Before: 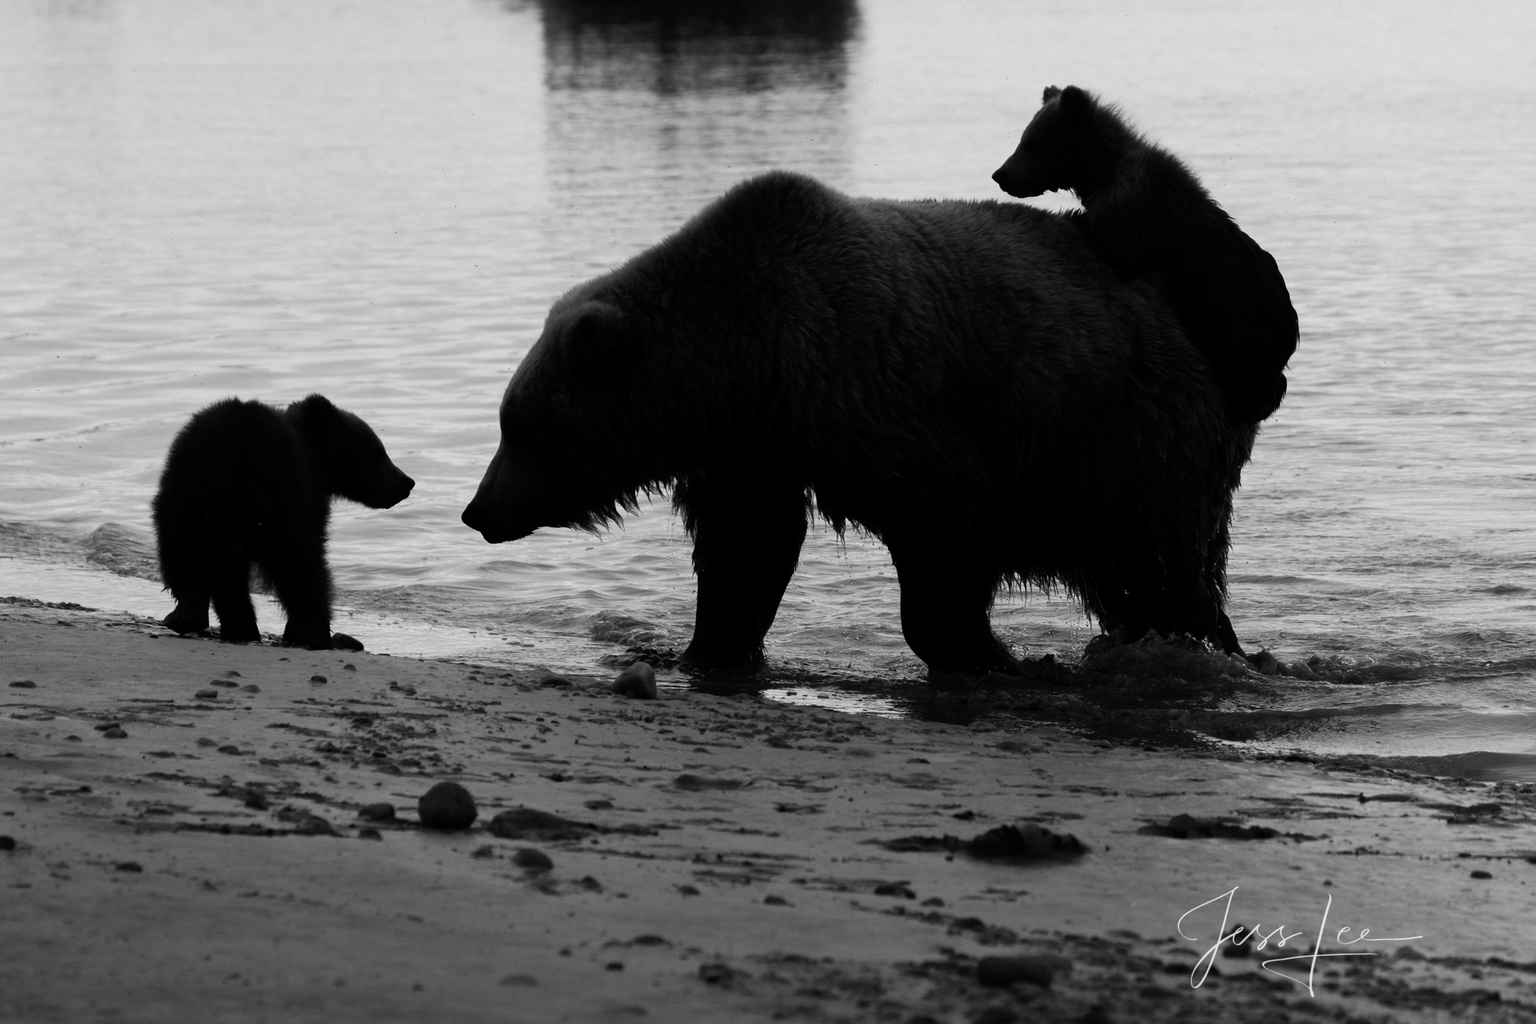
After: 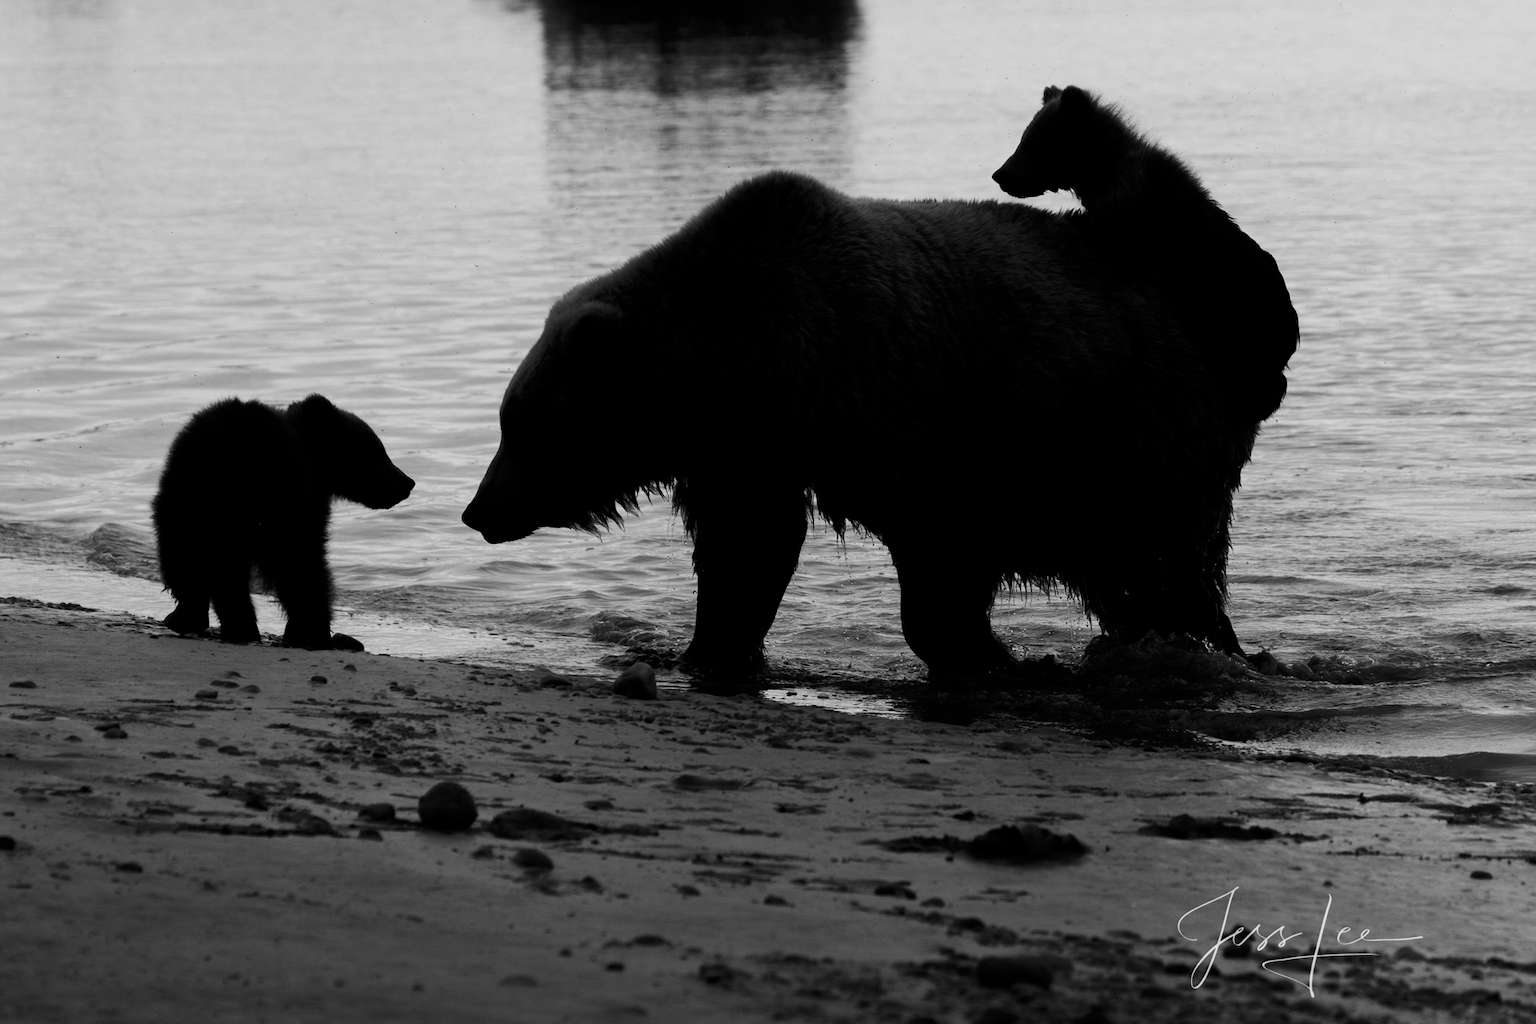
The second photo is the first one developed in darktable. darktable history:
exposure: black level correction 0.001, compensate exposure bias true, compensate highlight preservation false
contrast brightness saturation: contrast 0.067, brightness -0.133, saturation 0.057
